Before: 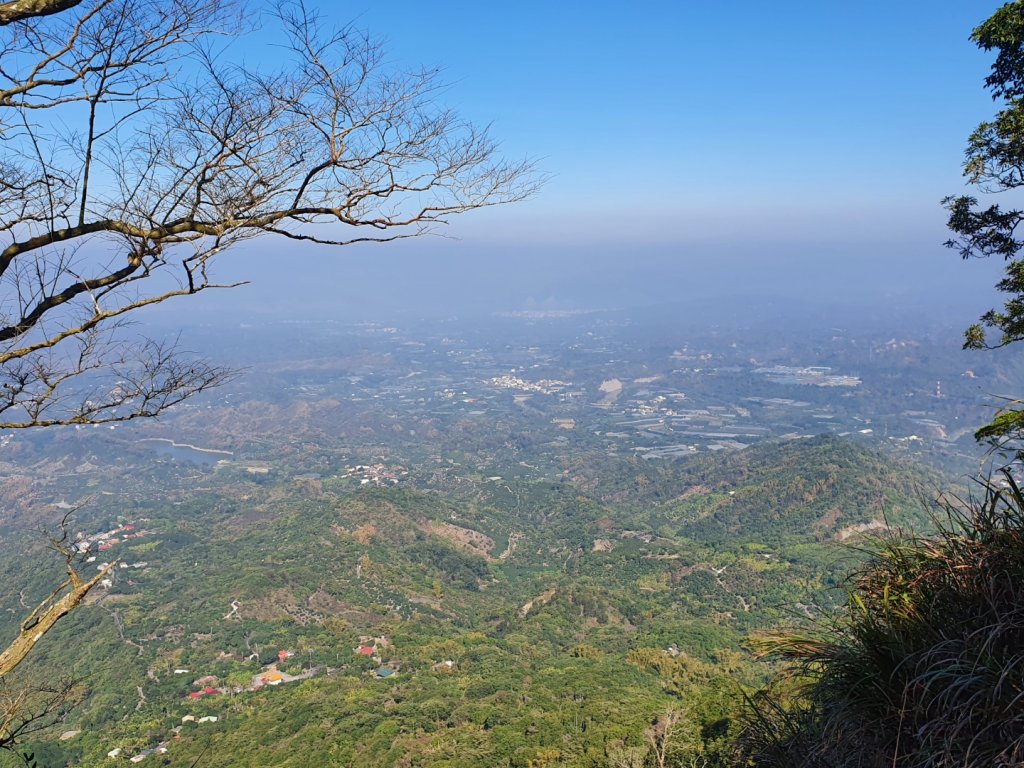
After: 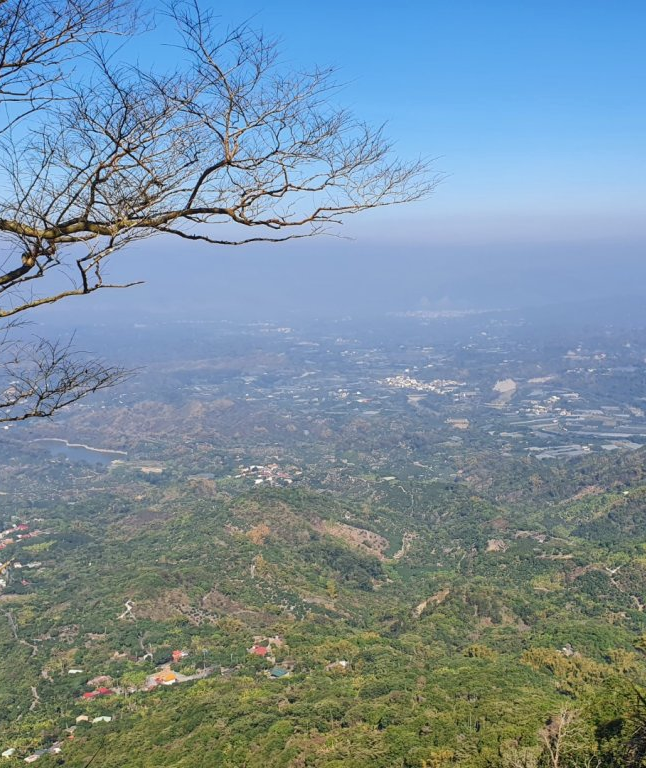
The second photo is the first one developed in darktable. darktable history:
local contrast: detail 110%
crop: left 10.445%, right 26.427%
